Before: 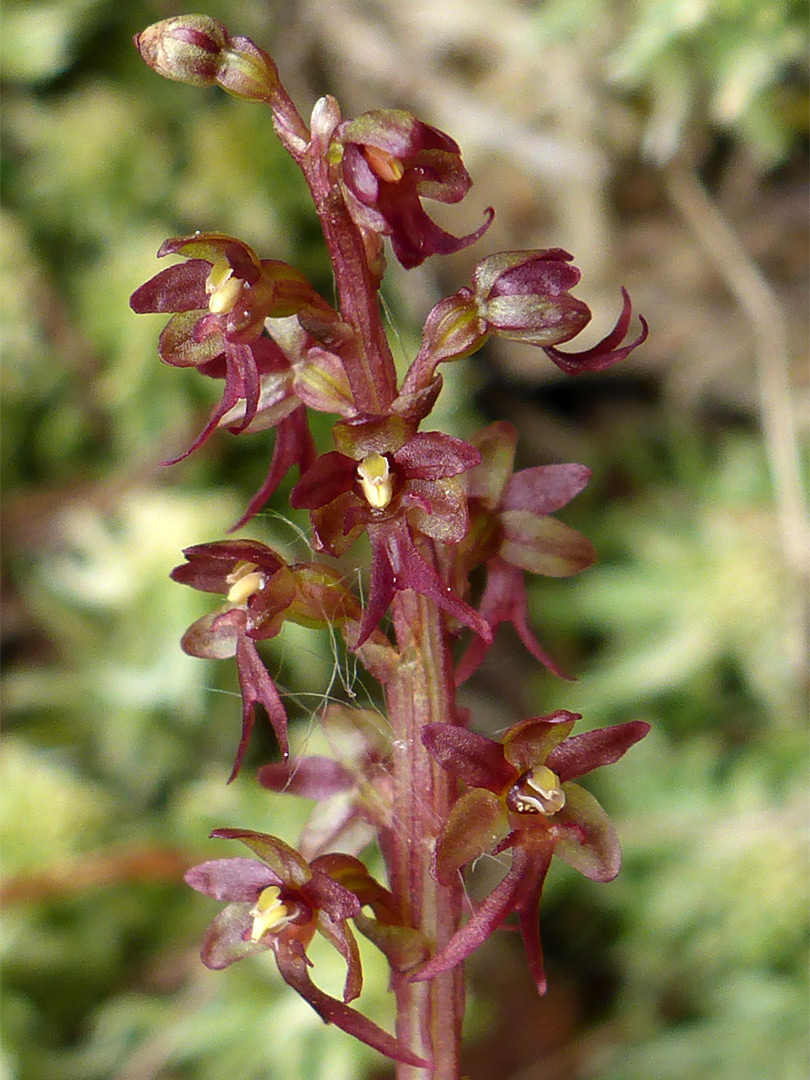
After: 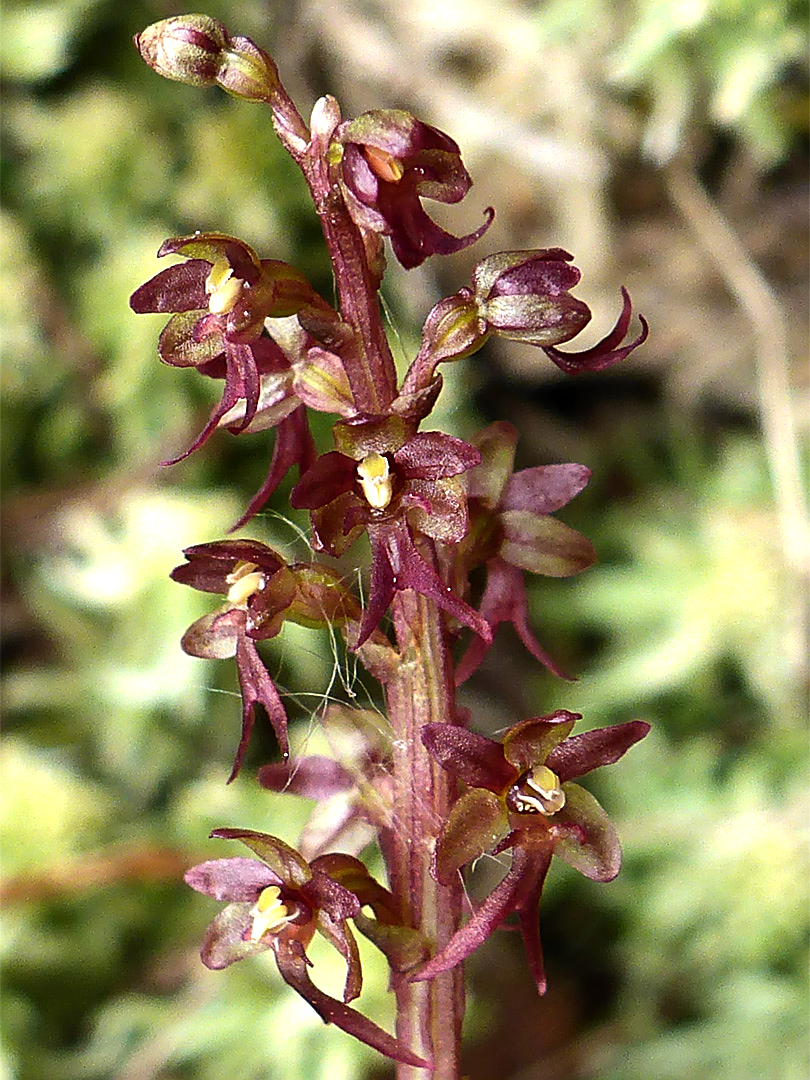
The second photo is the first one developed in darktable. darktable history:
tone equalizer: -8 EV -0.747 EV, -7 EV -0.703 EV, -6 EV -0.575 EV, -5 EV -0.394 EV, -3 EV 0.373 EV, -2 EV 0.6 EV, -1 EV 0.683 EV, +0 EV 0.755 EV, edges refinement/feathering 500, mask exposure compensation -1.57 EV, preserve details no
sharpen: on, module defaults
